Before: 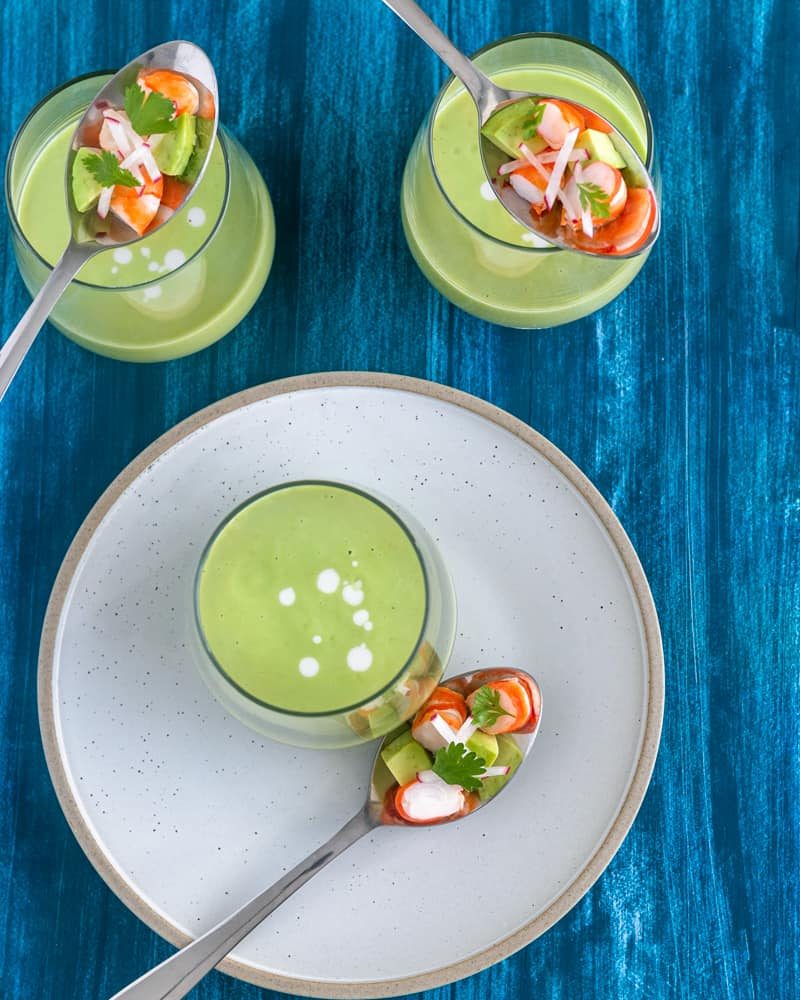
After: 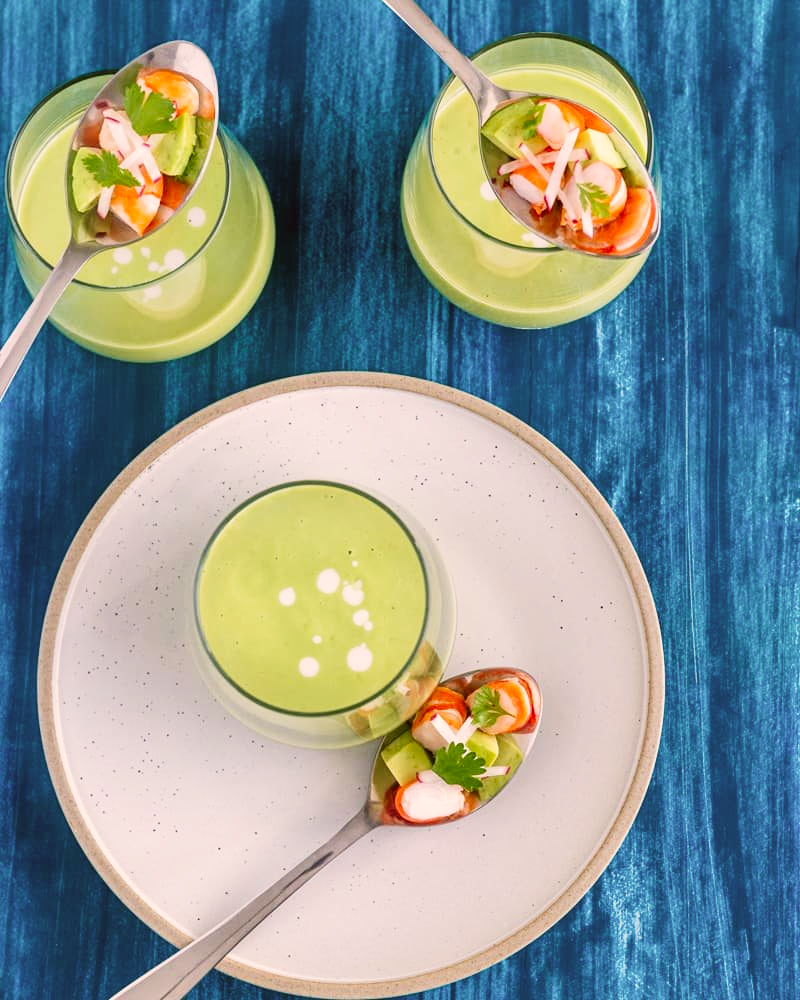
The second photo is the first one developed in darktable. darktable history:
velvia: on, module defaults
color correction: highlights a* 6.43, highlights b* 7.56, shadows a* 5.5, shadows b* 7.03, saturation 0.918
tone curve: curves: ch0 [(0, 0) (0.071, 0.047) (0.266, 0.26) (0.491, 0.552) (0.753, 0.818) (1, 0.983)]; ch1 [(0, 0) (0.346, 0.307) (0.408, 0.369) (0.463, 0.443) (0.482, 0.493) (0.502, 0.5) (0.517, 0.518) (0.55, 0.573) (0.597, 0.641) (0.651, 0.709) (1, 1)]; ch2 [(0, 0) (0.346, 0.34) (0.434, 0.46) (0.485, 0.494) (0.5, 0.494) (0.517, 0.506) (0.535, 0.545) (0.583, 0.634) (0.625, 0.686) (1, 1)], preserve colors none
